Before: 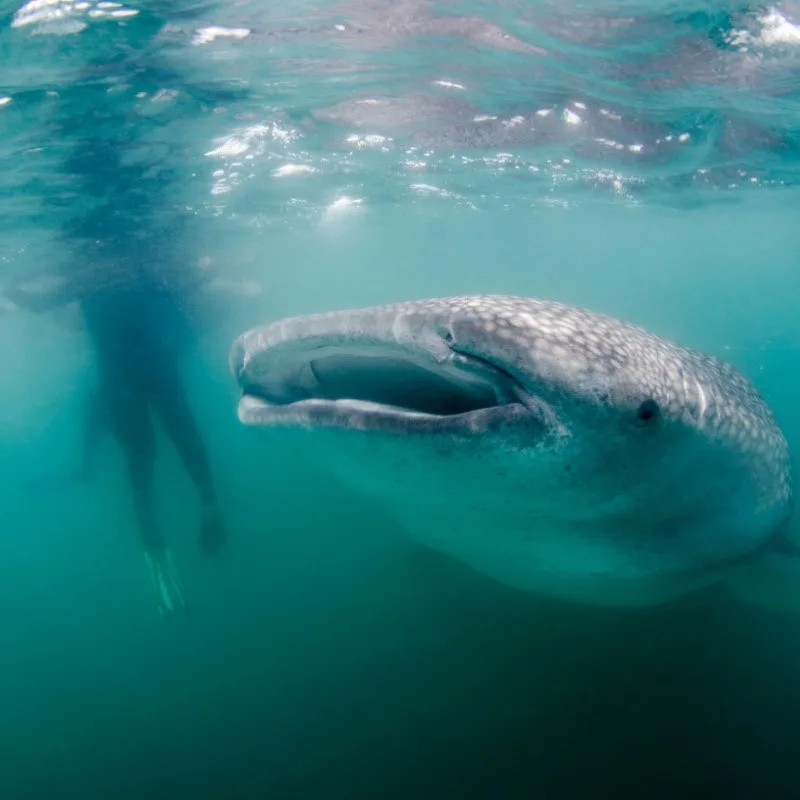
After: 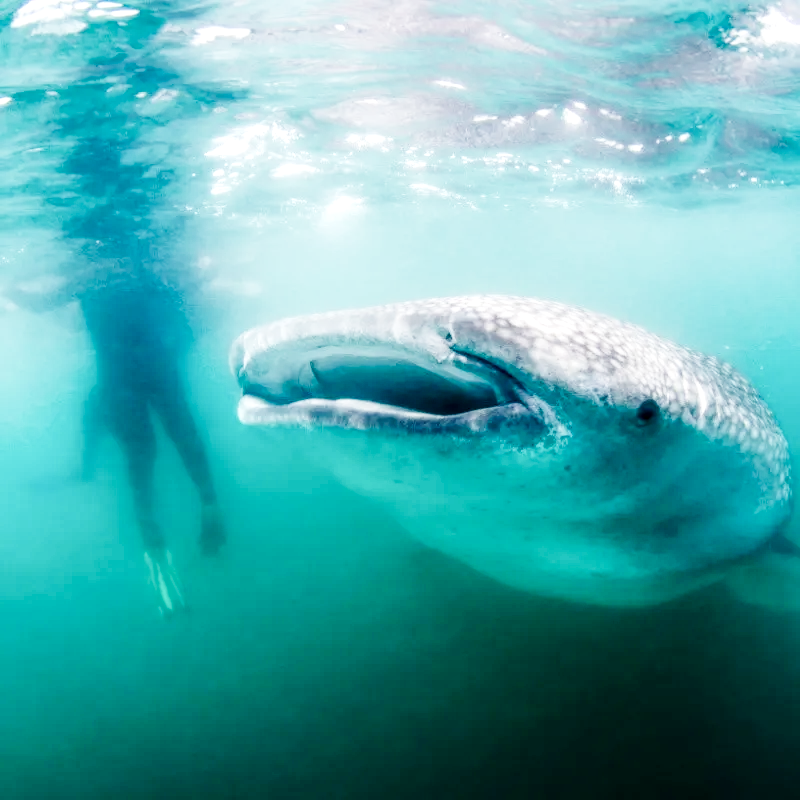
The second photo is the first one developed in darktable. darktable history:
local contrast: on, module defaults
base curve: curves: ch0 [(0, 0.003) (0.001, 0.002) (0.006, 0.004) (0.02, 0.022) (0.048, 0.086) (0.094, 0.234) (0.162, 0.431) (0.258, 0.629) (0.385, 0.8) (0.548, 0.918) (0.751, 0.988) (1, 1)], preserve colors none
contrast brightness saturation: saturation -0.104
